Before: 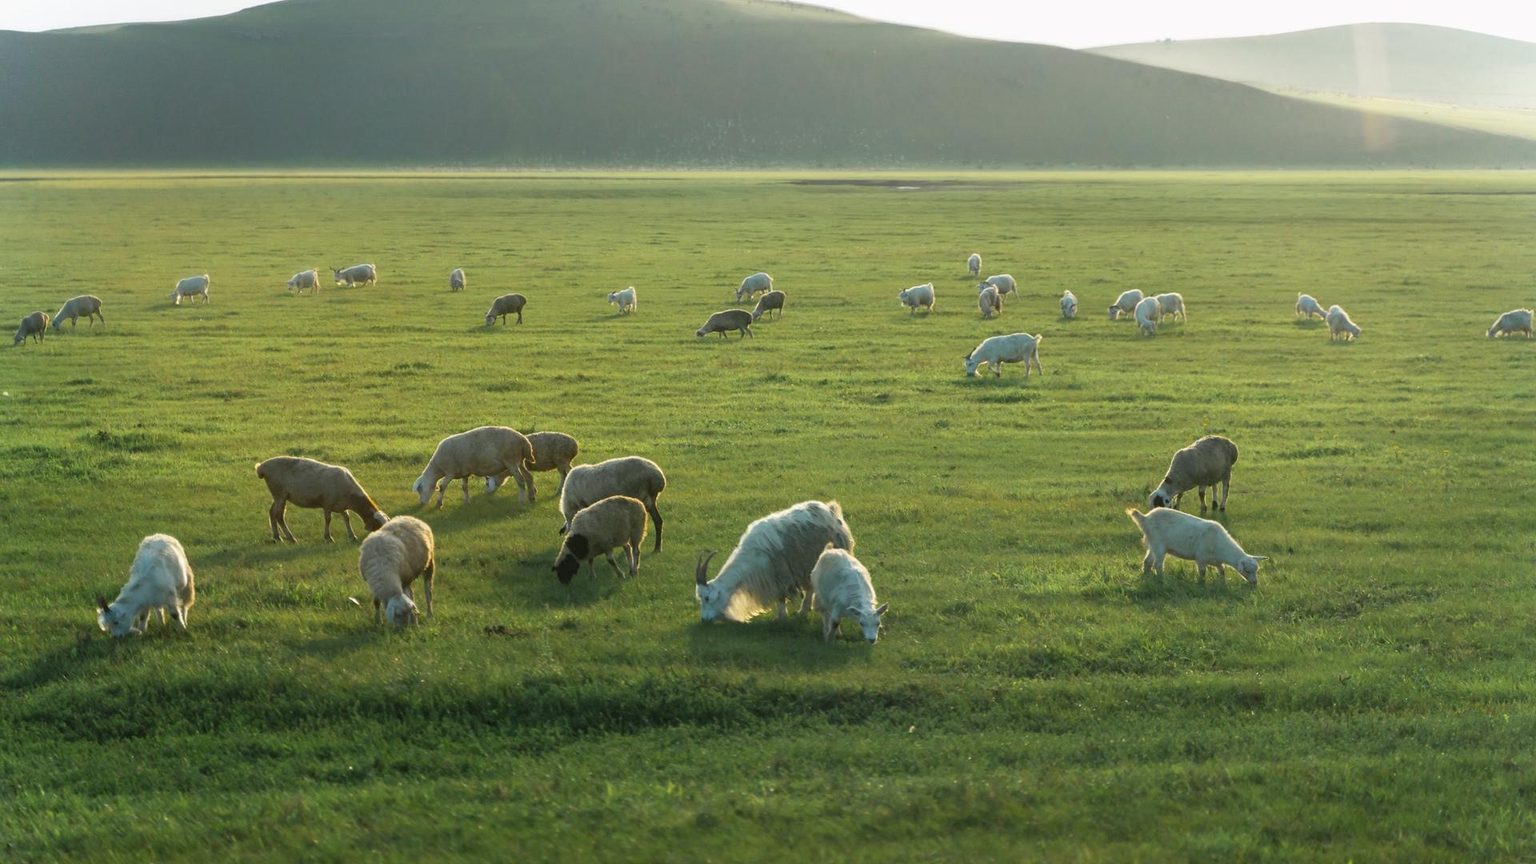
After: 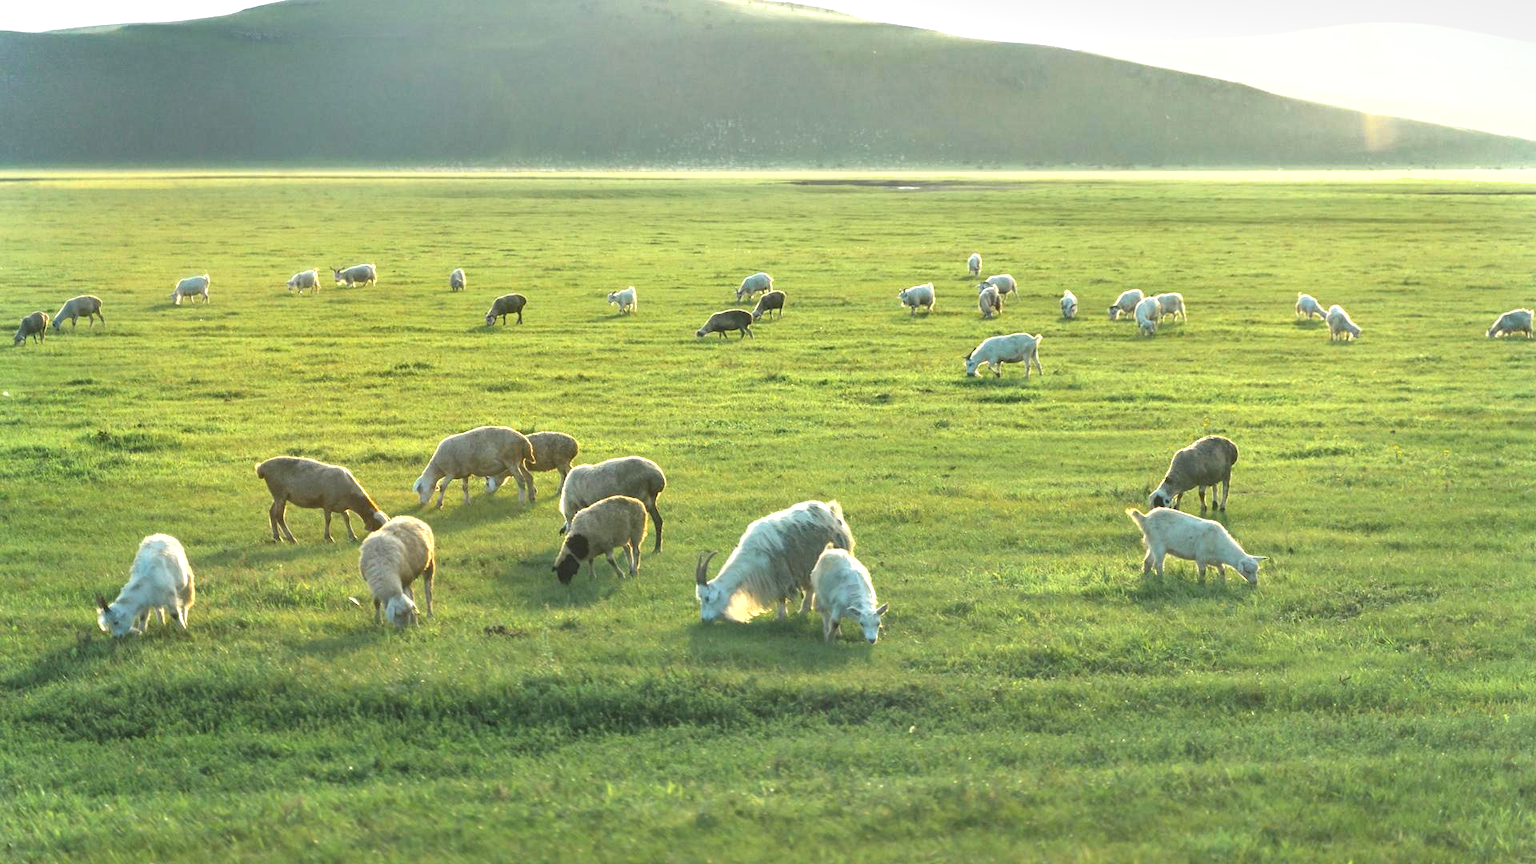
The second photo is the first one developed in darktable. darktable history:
local contrast: highlights 106%, shadows 98%, detail 119%, midtone range 0.2
exposure: black level correction 0, exposure 0.937 EV, compensate exposure bias true, compensate highlight preservation false
shadows and highlights: low approximation 0.01, soften with gaussian
contrast brightness saturation: brightness 0.151
